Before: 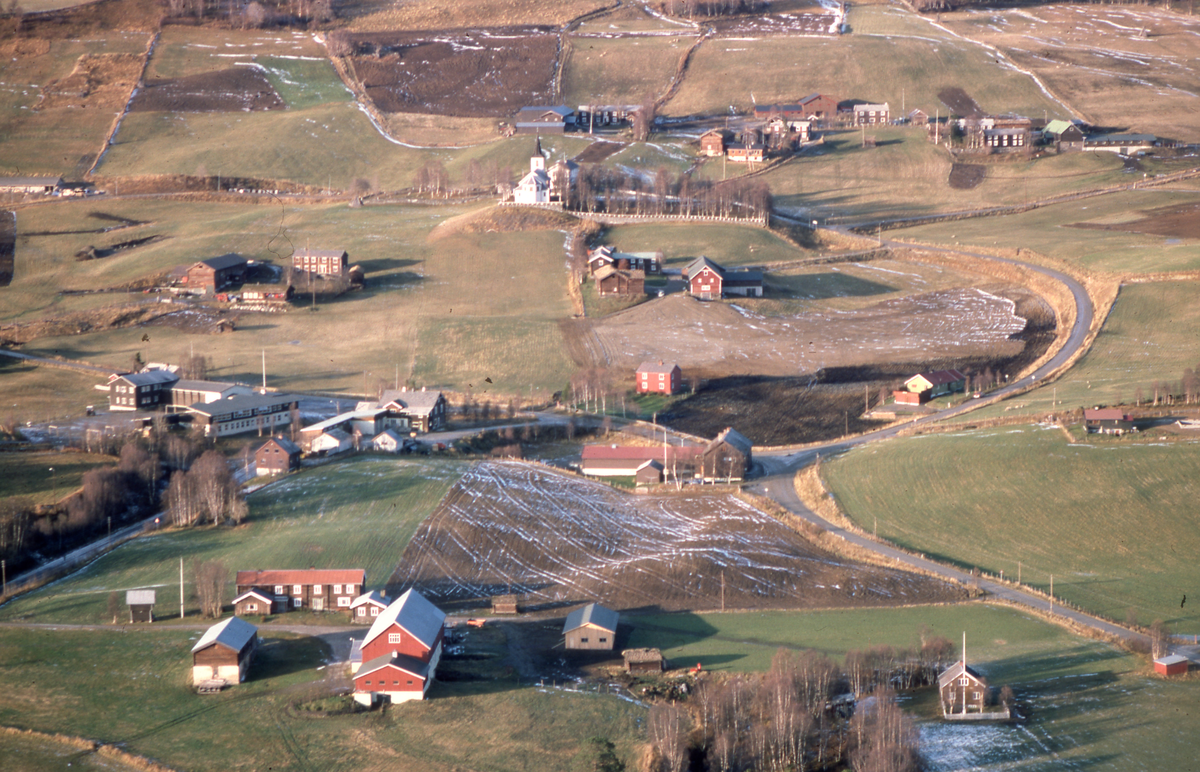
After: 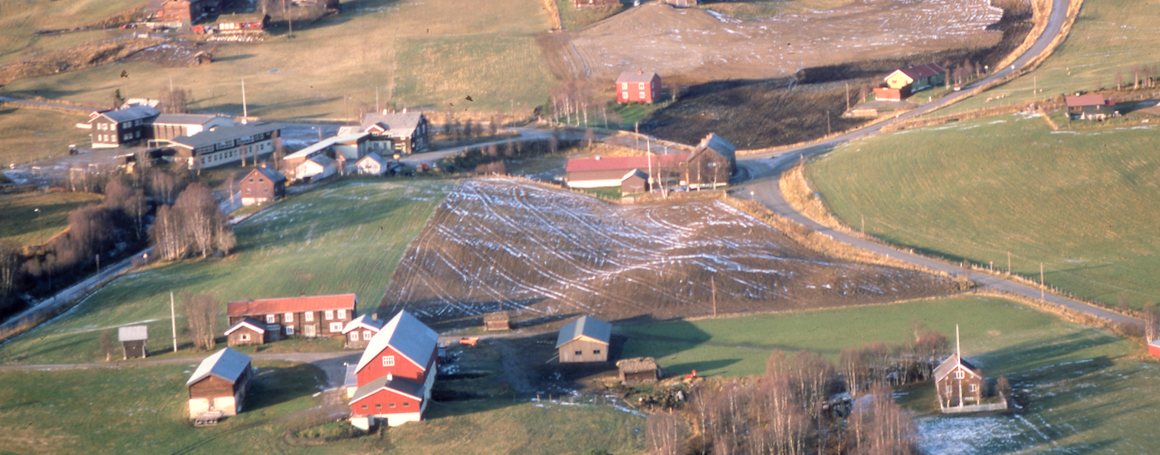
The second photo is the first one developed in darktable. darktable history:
crop and rotate: top 36.435%
contrast brightness saturation: brightness 0.09, saturation 0.19
rotate and perspective: rotation -3°, crop left 0.031, crop right 0.968, crop top 0.07, crop bottom 0.93
